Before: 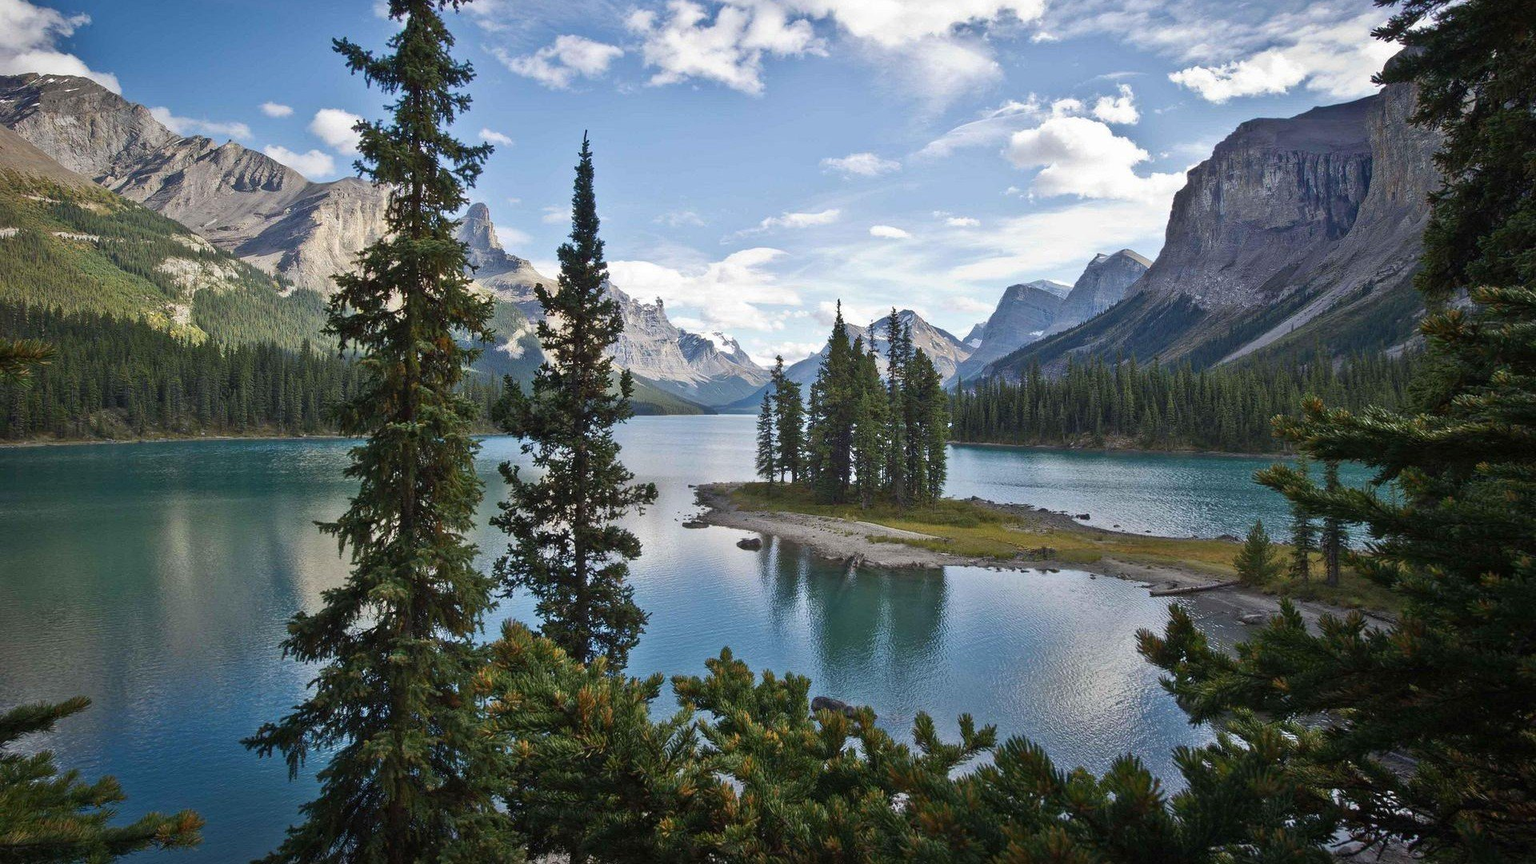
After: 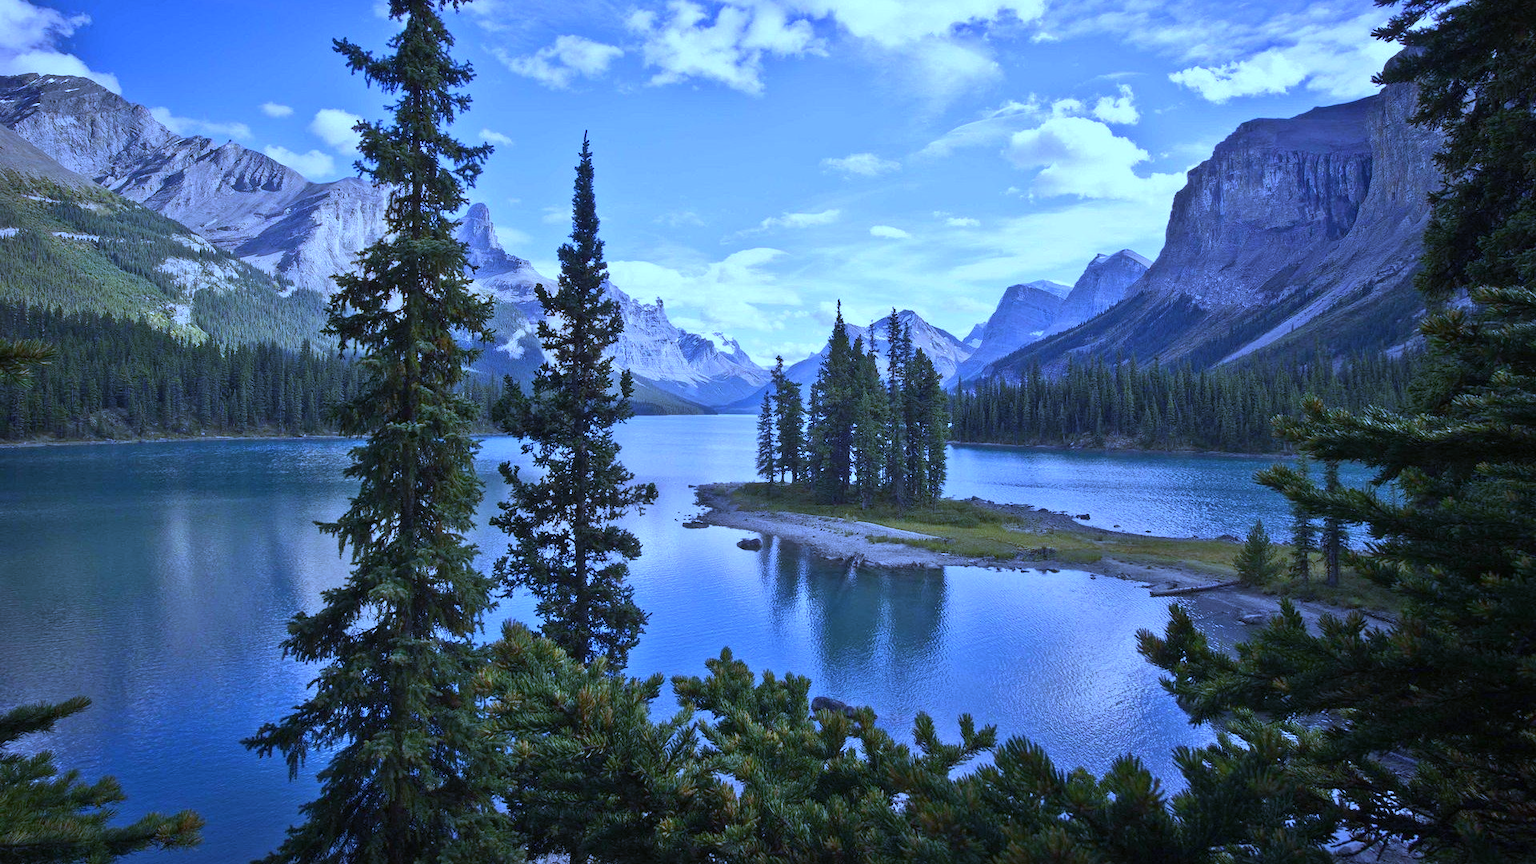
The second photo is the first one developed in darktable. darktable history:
exposure: compensate highlight preservation false
white balance: red 0.766, blue 1.537
